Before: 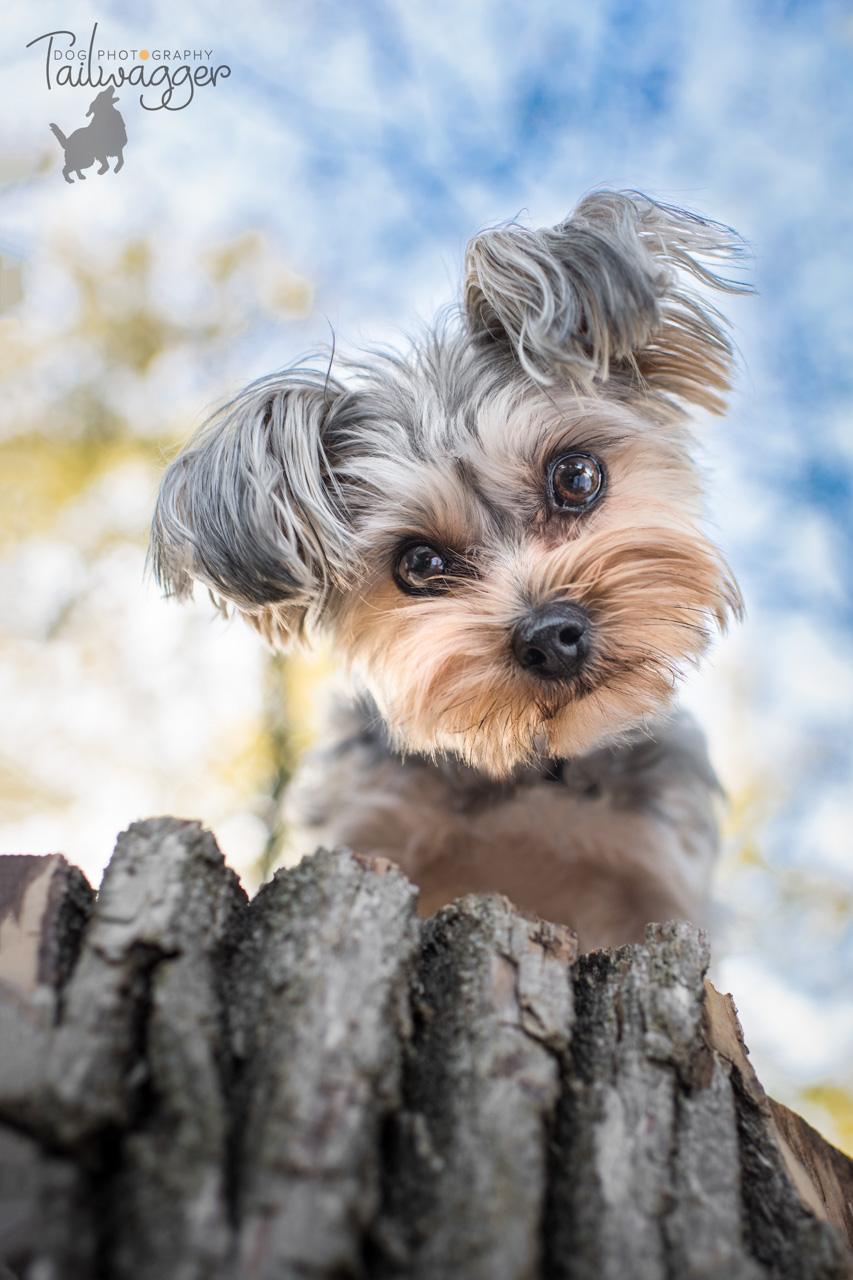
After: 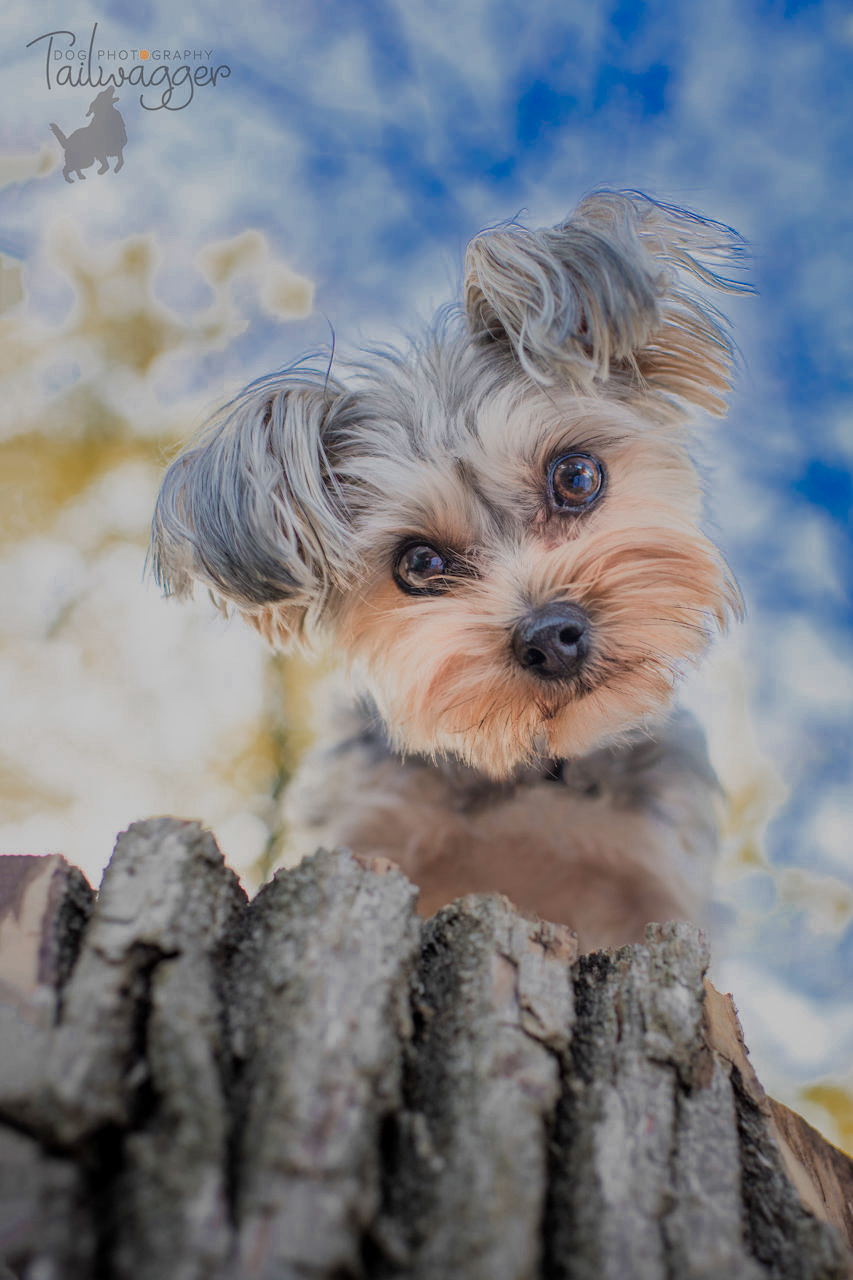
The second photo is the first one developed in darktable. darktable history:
filmic rgb: middle gray luminance 4.55%, black relative exposure -12.96 EV, white relative exposure 5.01 EV, threshold 5.94 EV, target black luminance 0%, hardness 5.17, latitude 59.49%, contrast 0.765, highlights saturation mix 5.42%, shadows ↔ highlights balance 25.85%, enable highlight reconstruction true
color zones: curves: ch0 [(0, 0.553) (0.123, 0.58) (0.23, 0.419) (0.468, 0.155) (0.605, 0.132) (0.723, 0.063) (0.833, 0.172) (0.921, 0.468)]; ch1 [(0.025, 0.645) (0.229, 0.584) (0.326, 0.551) (0.537, 0.446) (0.599, 0.911) (0.708, 1) (0.805, 0.944)]; ch2 [(0.086, 0.468) (0.254, 0.464) (0.638, 0.564) (0.702, 0.592) (0.768, 0.564)]
